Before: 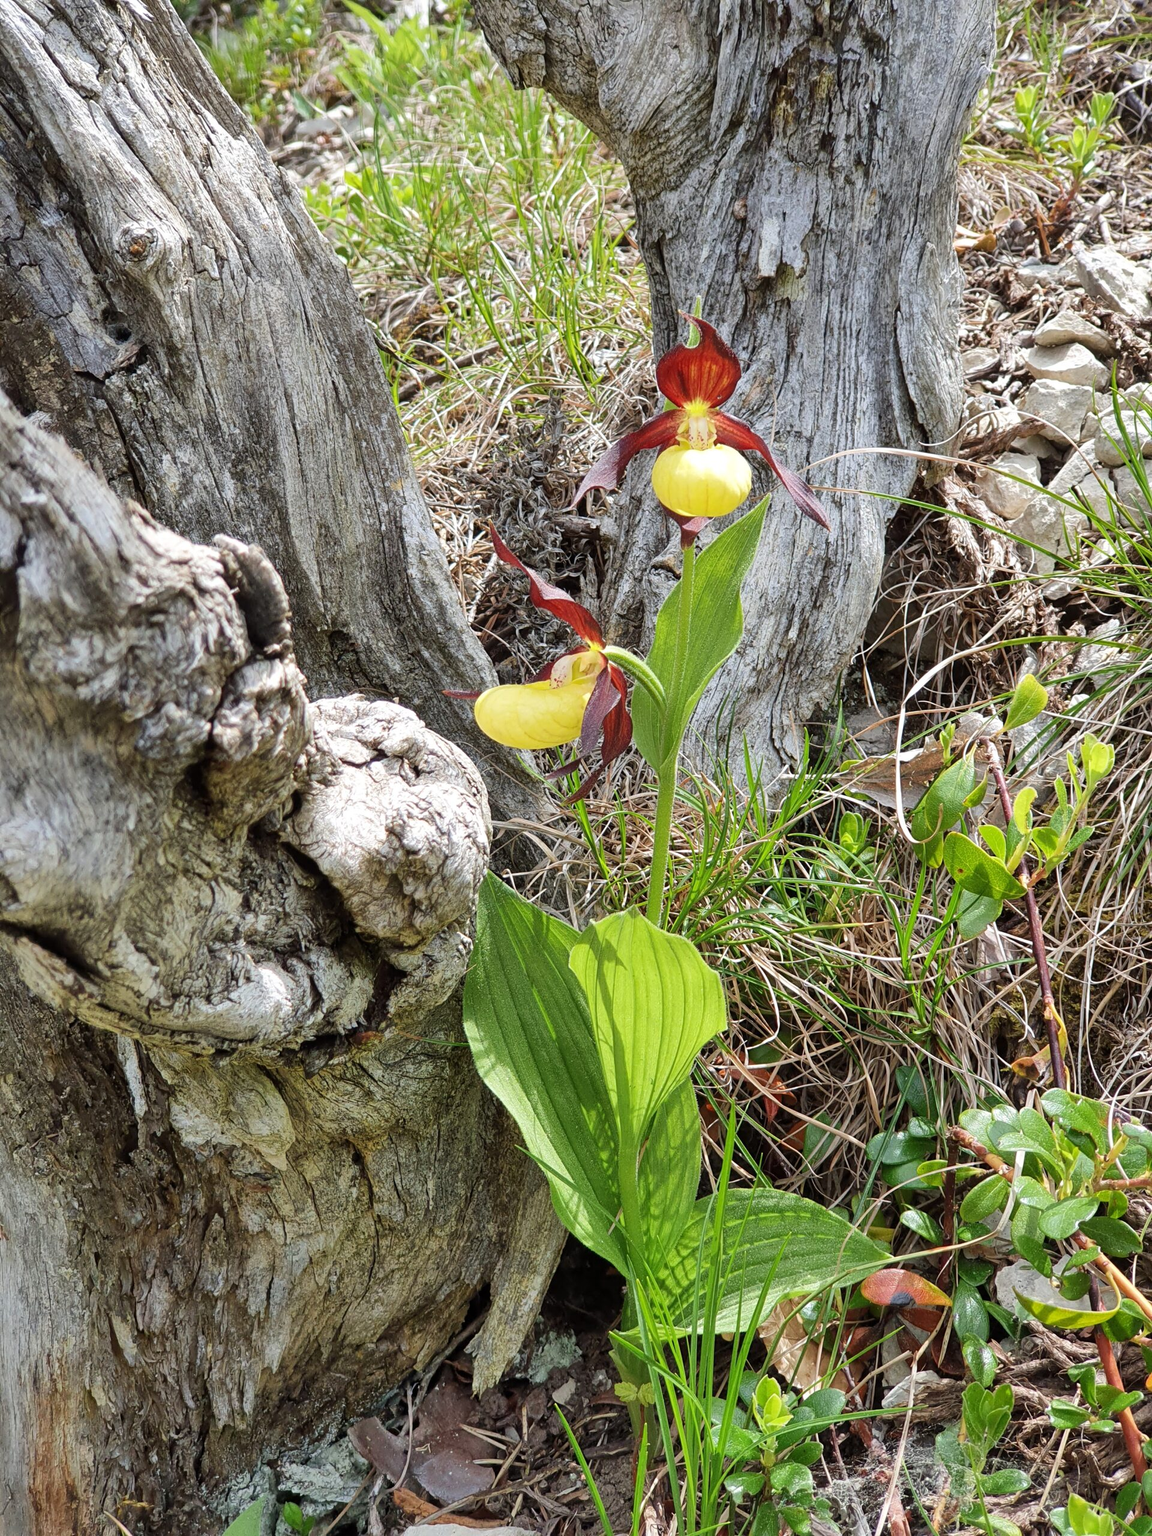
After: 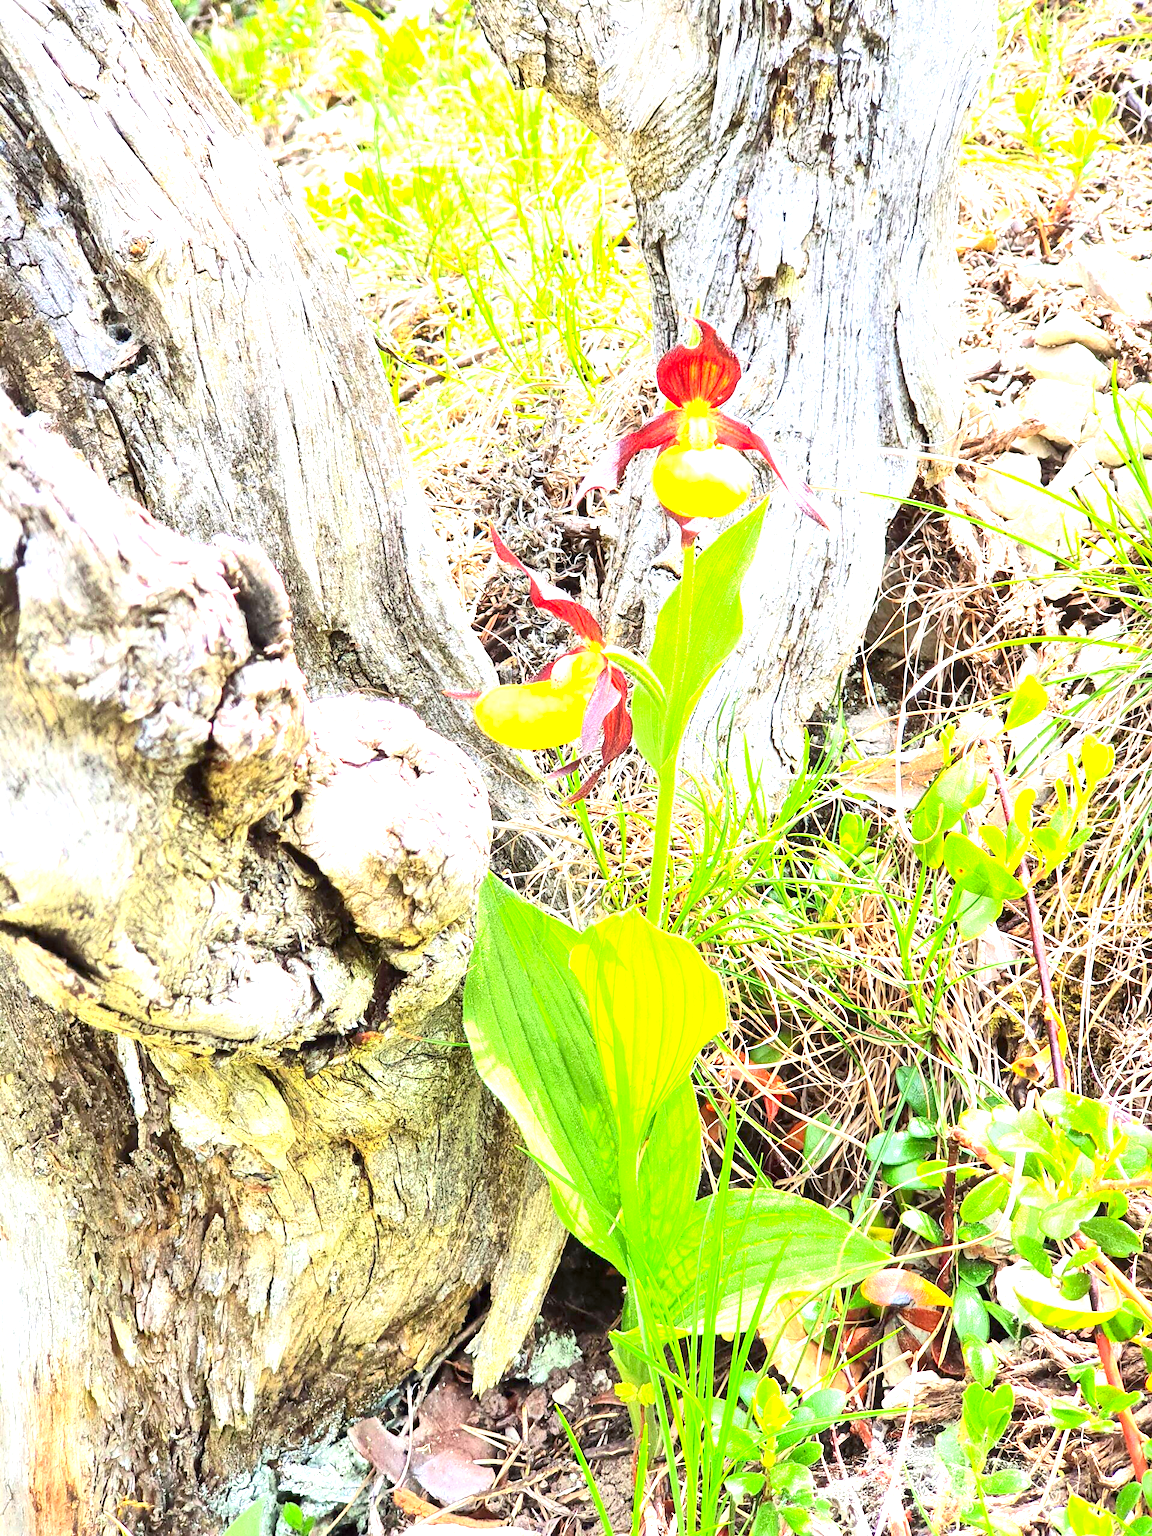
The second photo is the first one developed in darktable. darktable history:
contrast brightness saturation: contrast 0.23, brightness 0.1, saturation 0.29
exposure: exposure 2.207 EV, compensate highlight preservation false
